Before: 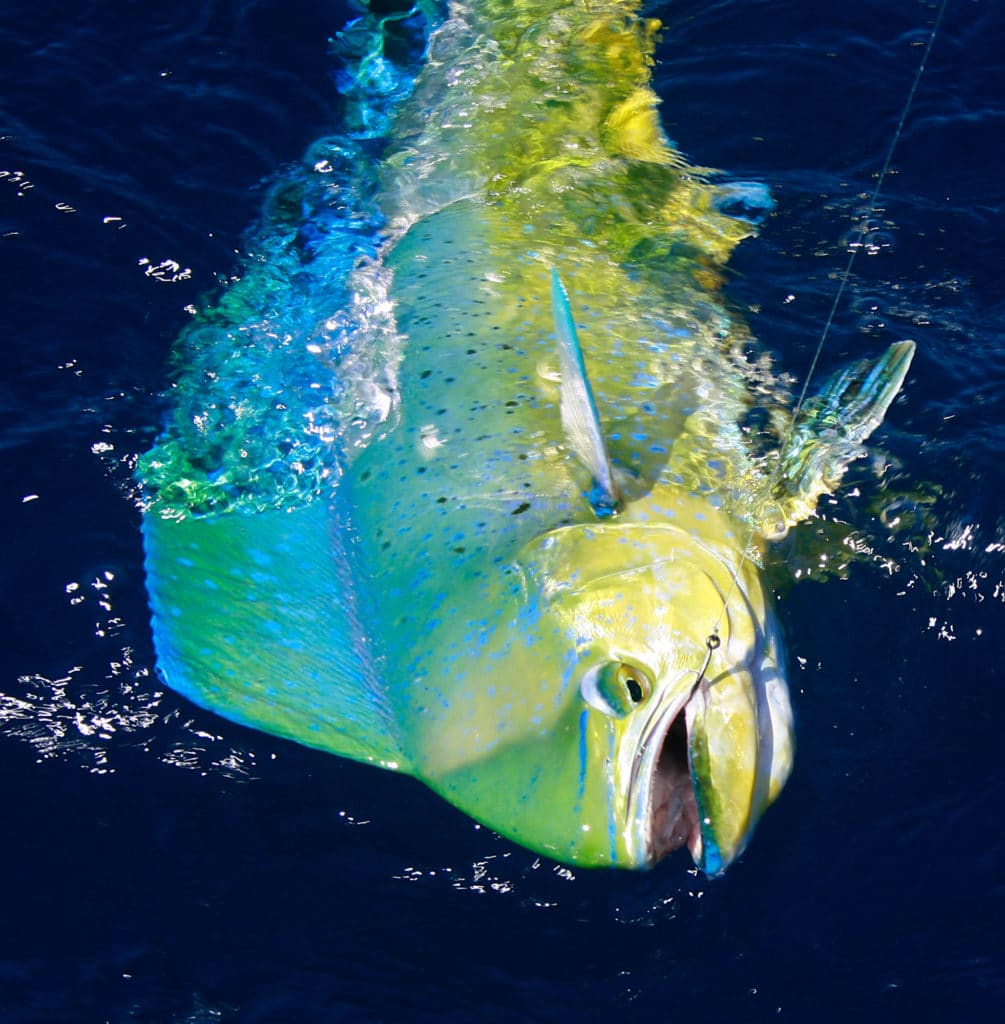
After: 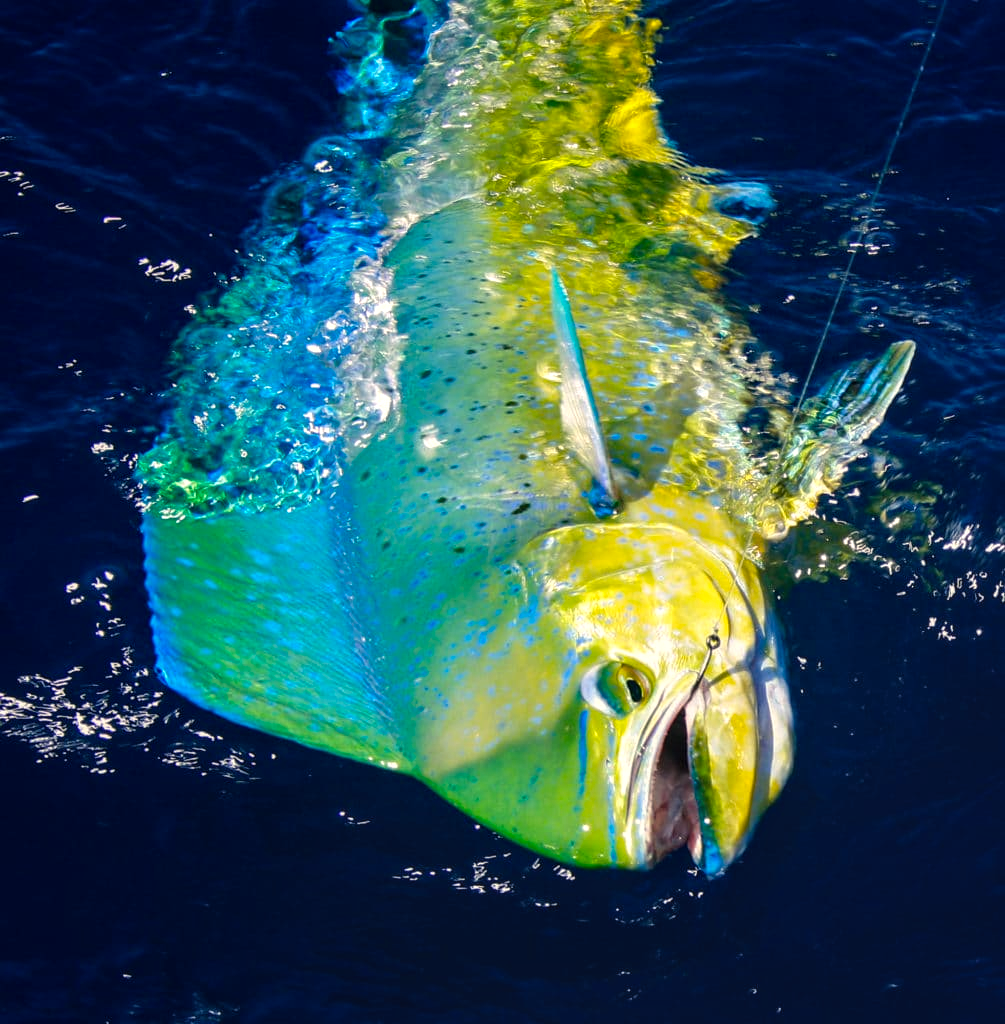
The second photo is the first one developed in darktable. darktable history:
color balance rgb: highlights gain › chroma 3.057%, highlights gain › hue 76.29°, perceptual saturation grading › global saturation 25.635%, contrast 5.643%
local contrast: on, module defaults
